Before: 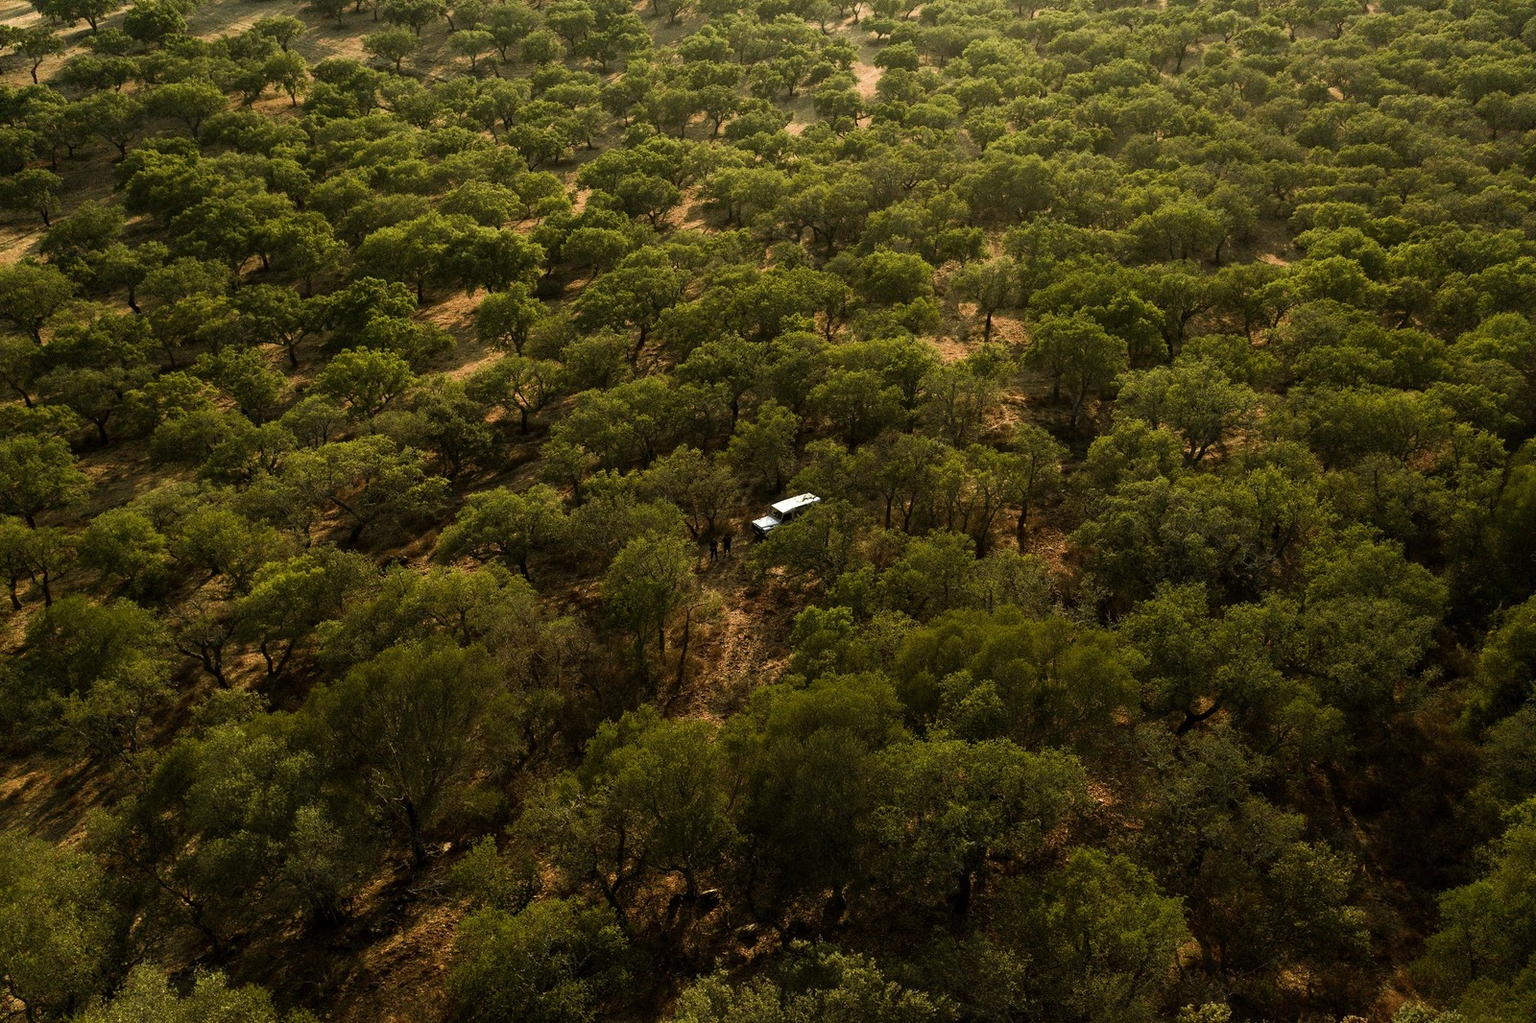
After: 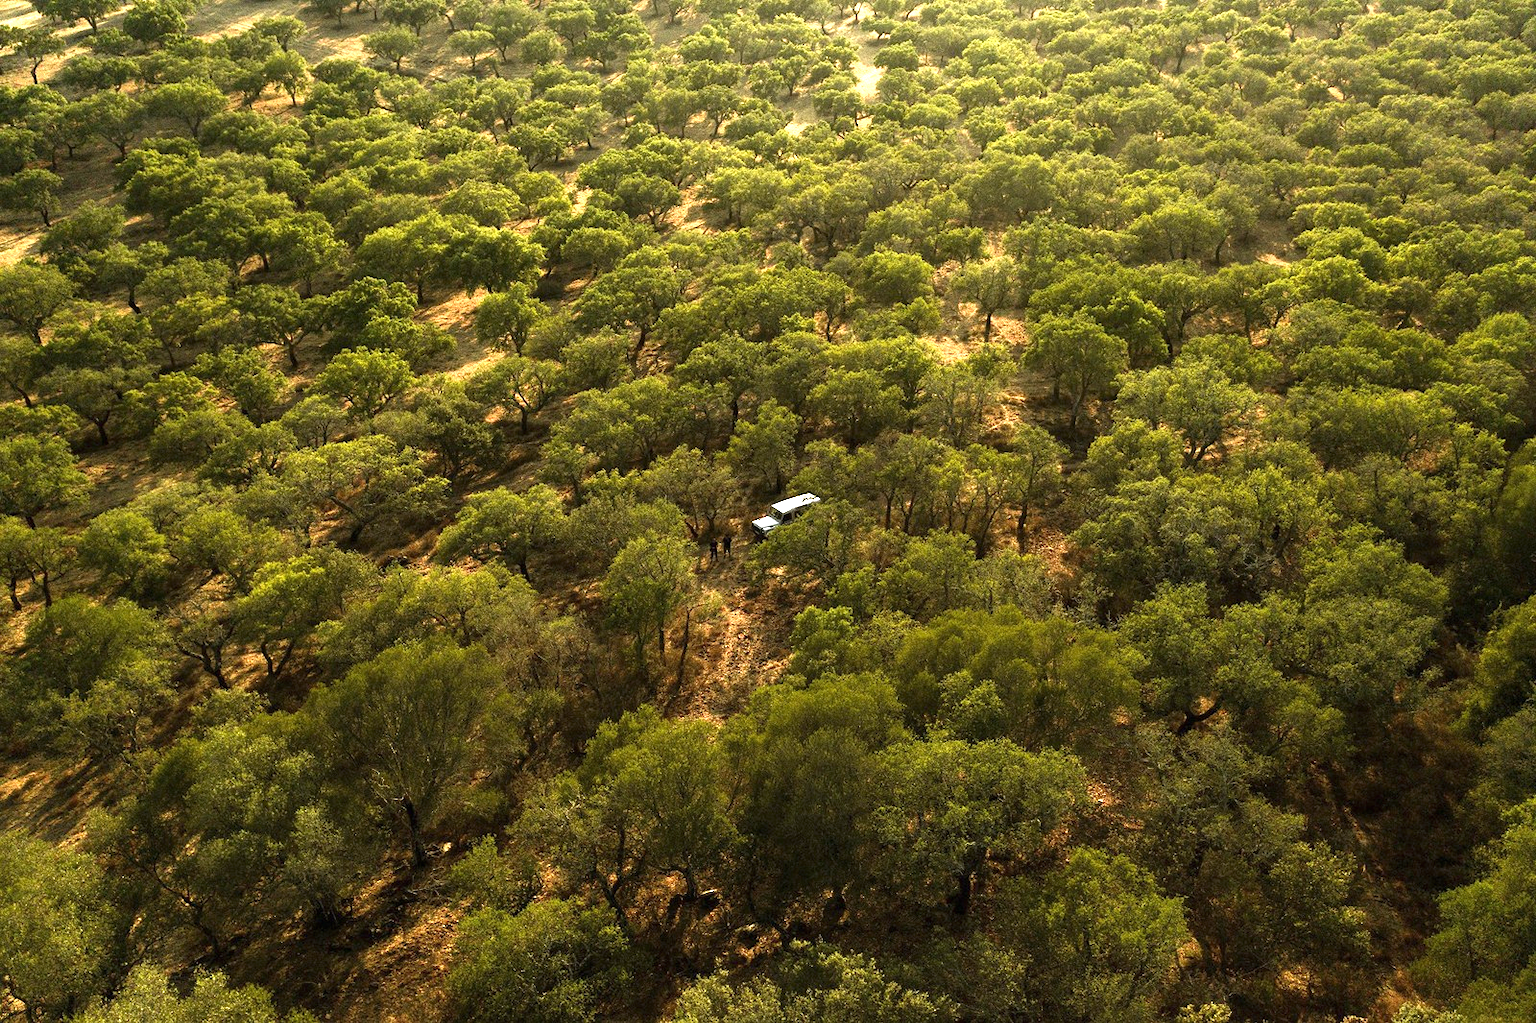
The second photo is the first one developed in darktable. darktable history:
exposure: black level correction 0, exposure 1.438 EV, compensate highlight preservation false
